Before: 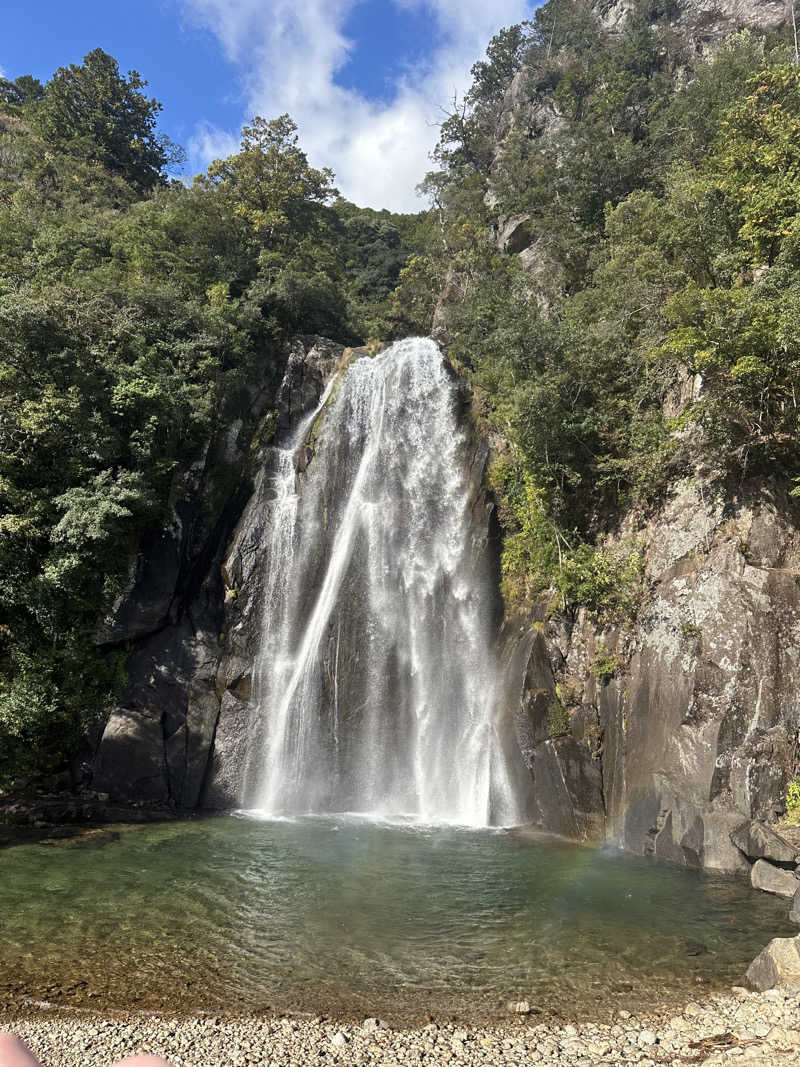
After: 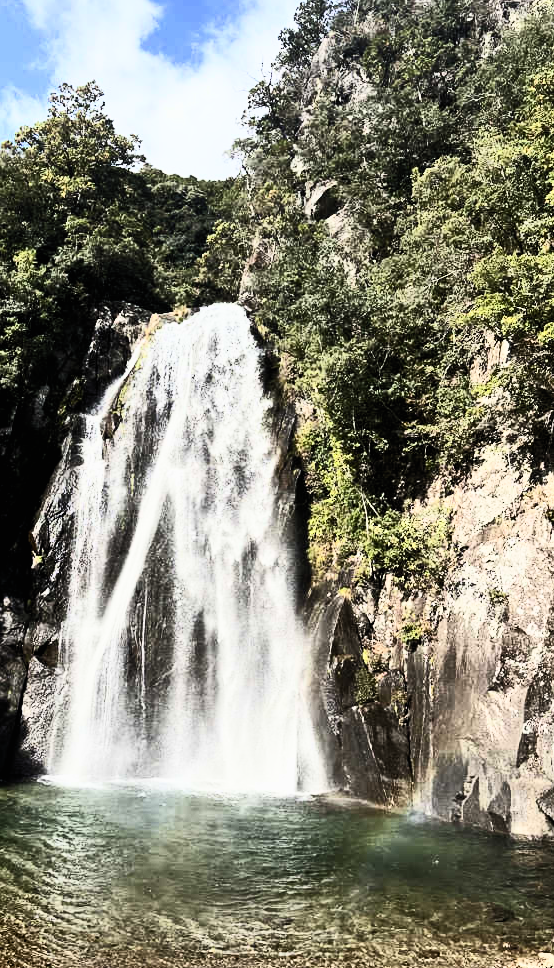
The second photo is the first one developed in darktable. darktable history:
filmic rgb: black relative exposure -5.01 EV, white relative exposure 3.97 EV, hardness 2.9, contrast 1.299, highlights saturation mix -10.01%
contrast brightness saturation: contrast 0.61, brightness 0.327, saturation 0.149
crop and rotate: left 24.146%, top 3.204%, right 6.581%, bottom 6.063%
